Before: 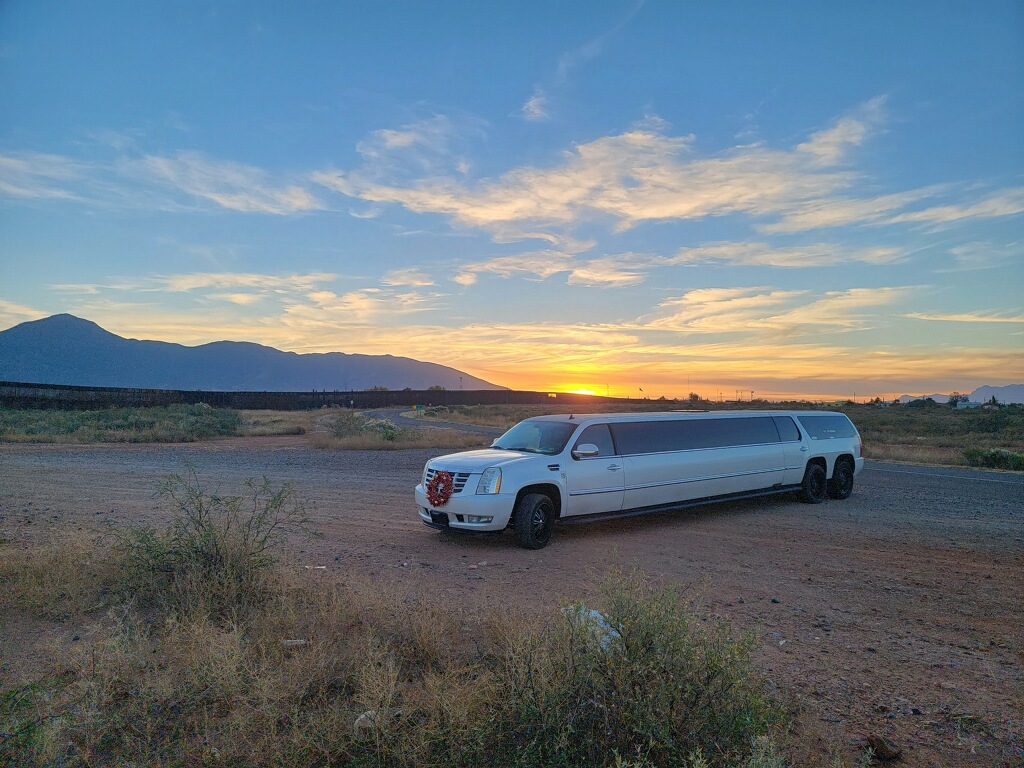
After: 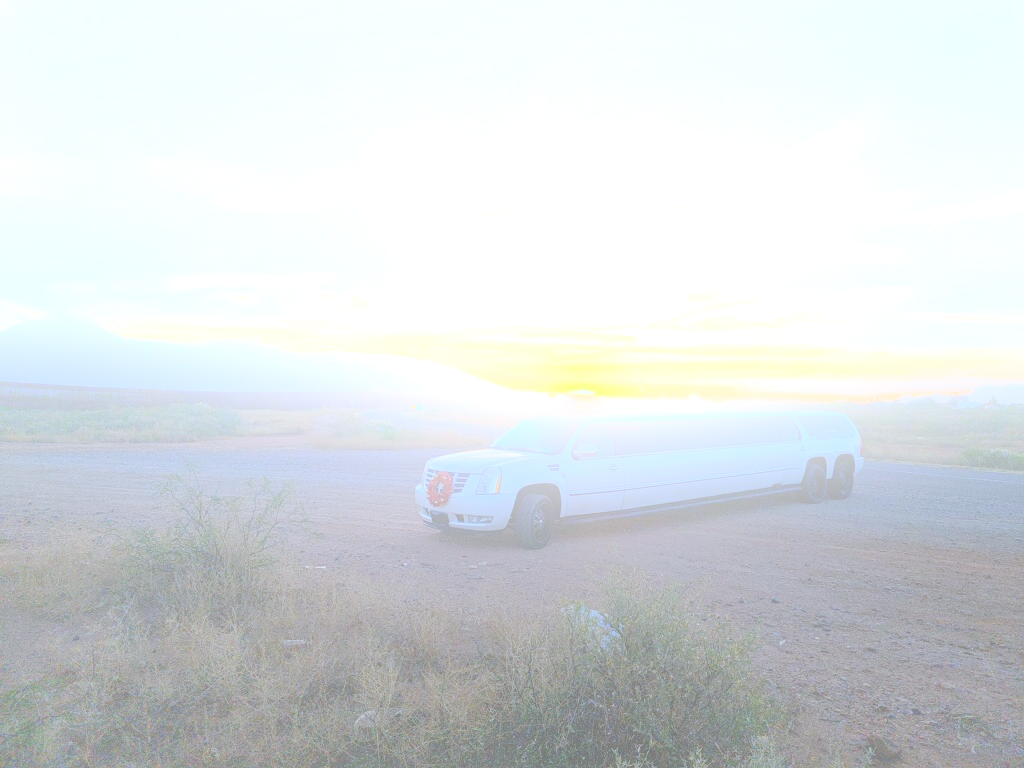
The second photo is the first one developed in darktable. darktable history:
white balance: red 0.926, green 1.003, blue 1.133
bloom: size 25%, threshold 5%, strength 90%
contrast brightness saturation: contrast 0.1, saturation -0.36
